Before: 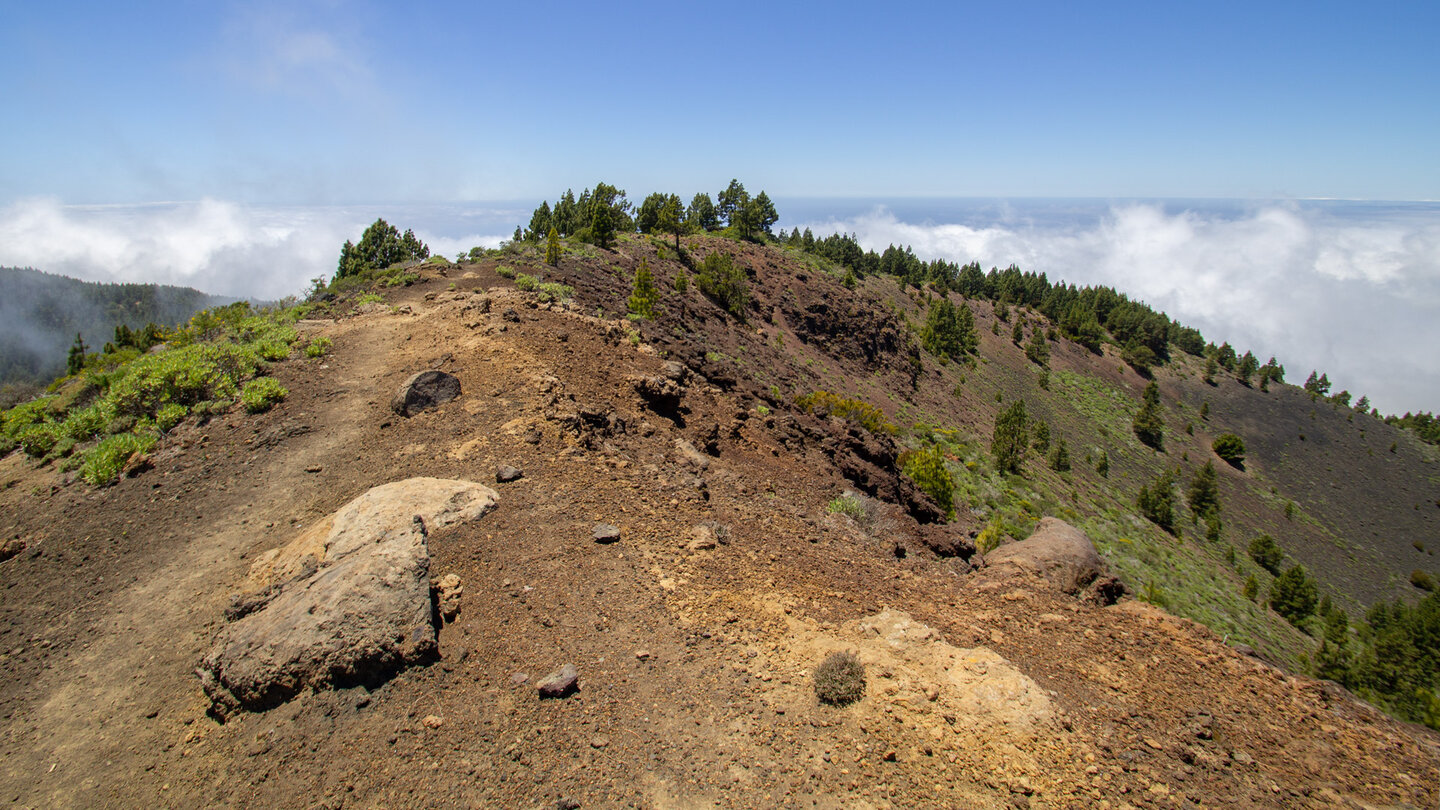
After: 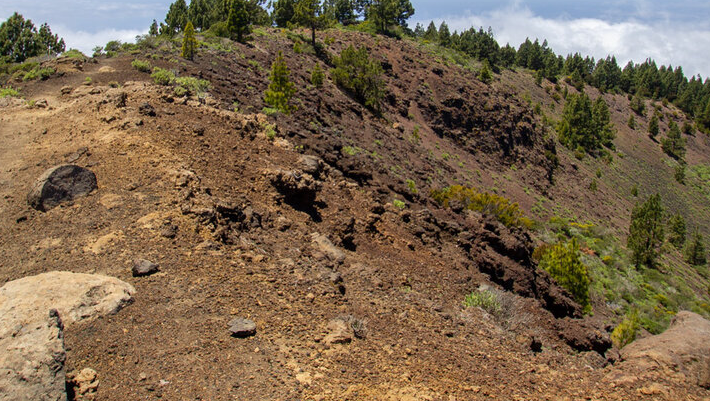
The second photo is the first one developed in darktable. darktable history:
crop: left 25.288%, top 25.47%, right 25.371%, bottom 25.022%
